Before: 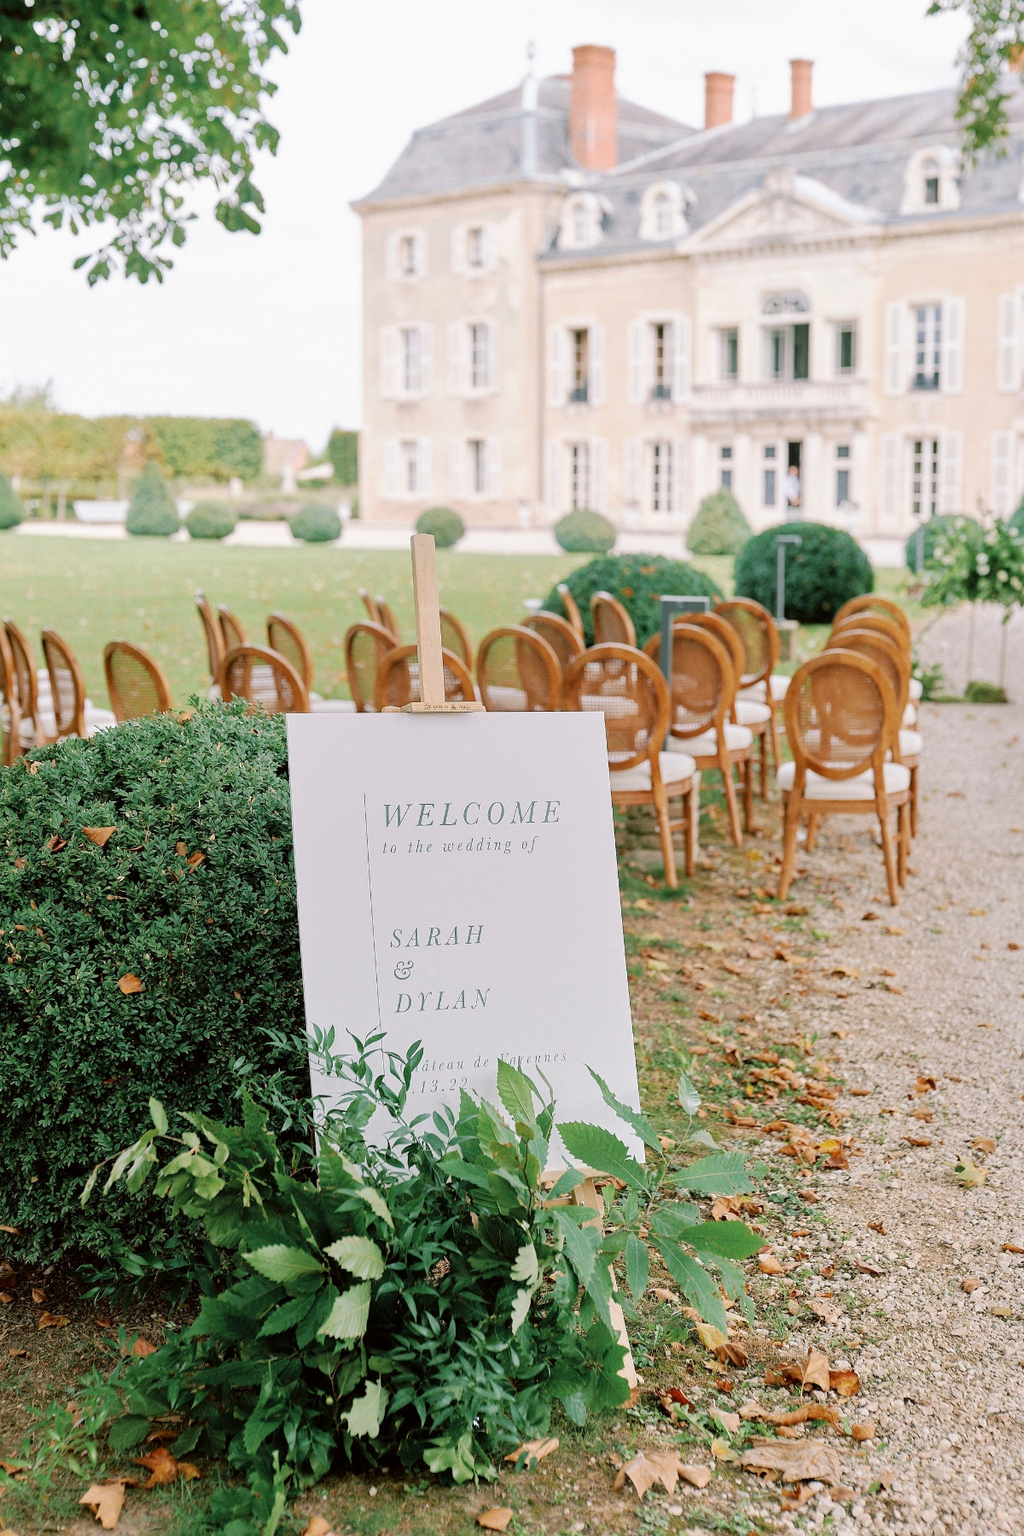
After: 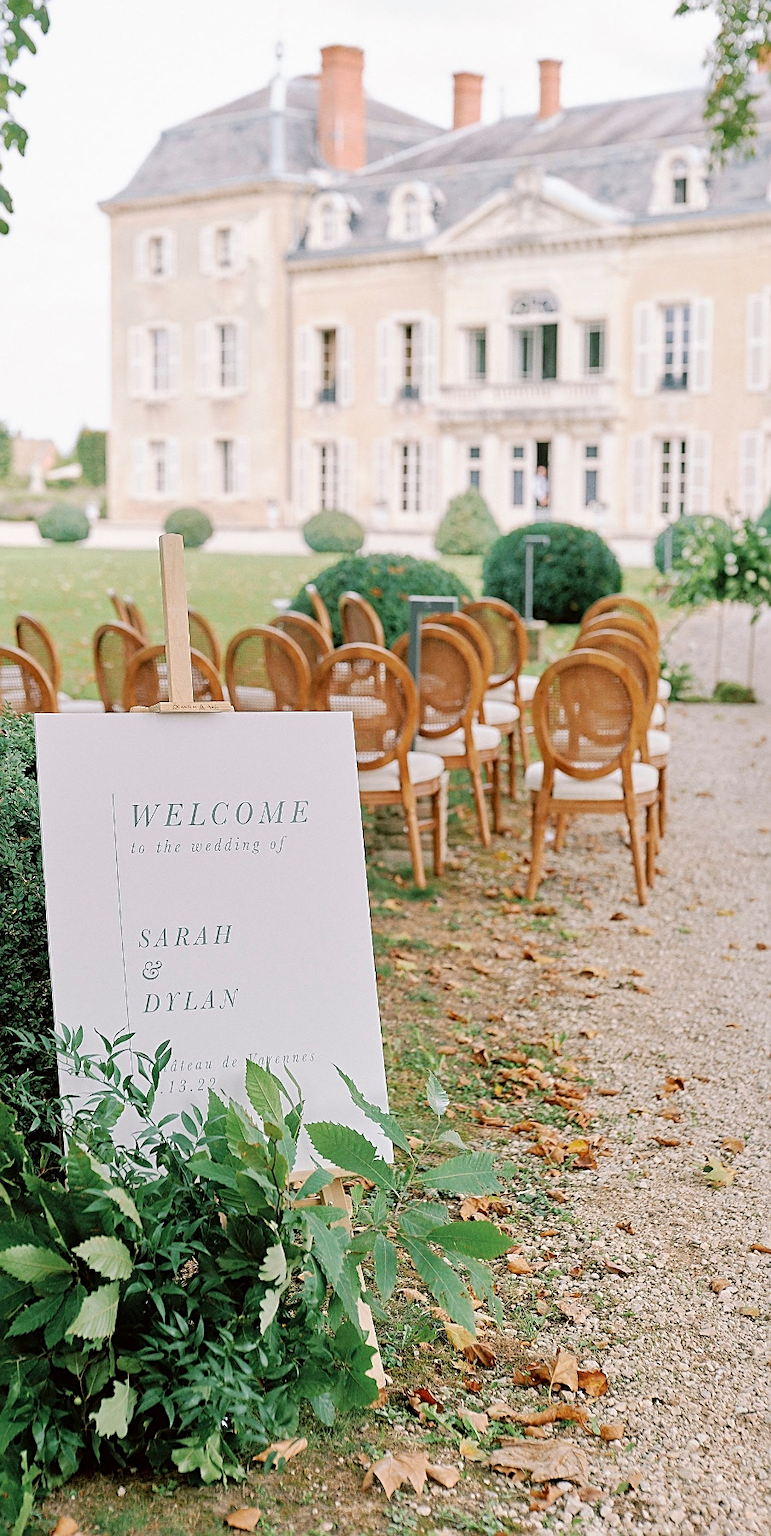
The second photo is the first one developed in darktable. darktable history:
sharpen: on, module defaults
crop and rotate: left 24.6%
